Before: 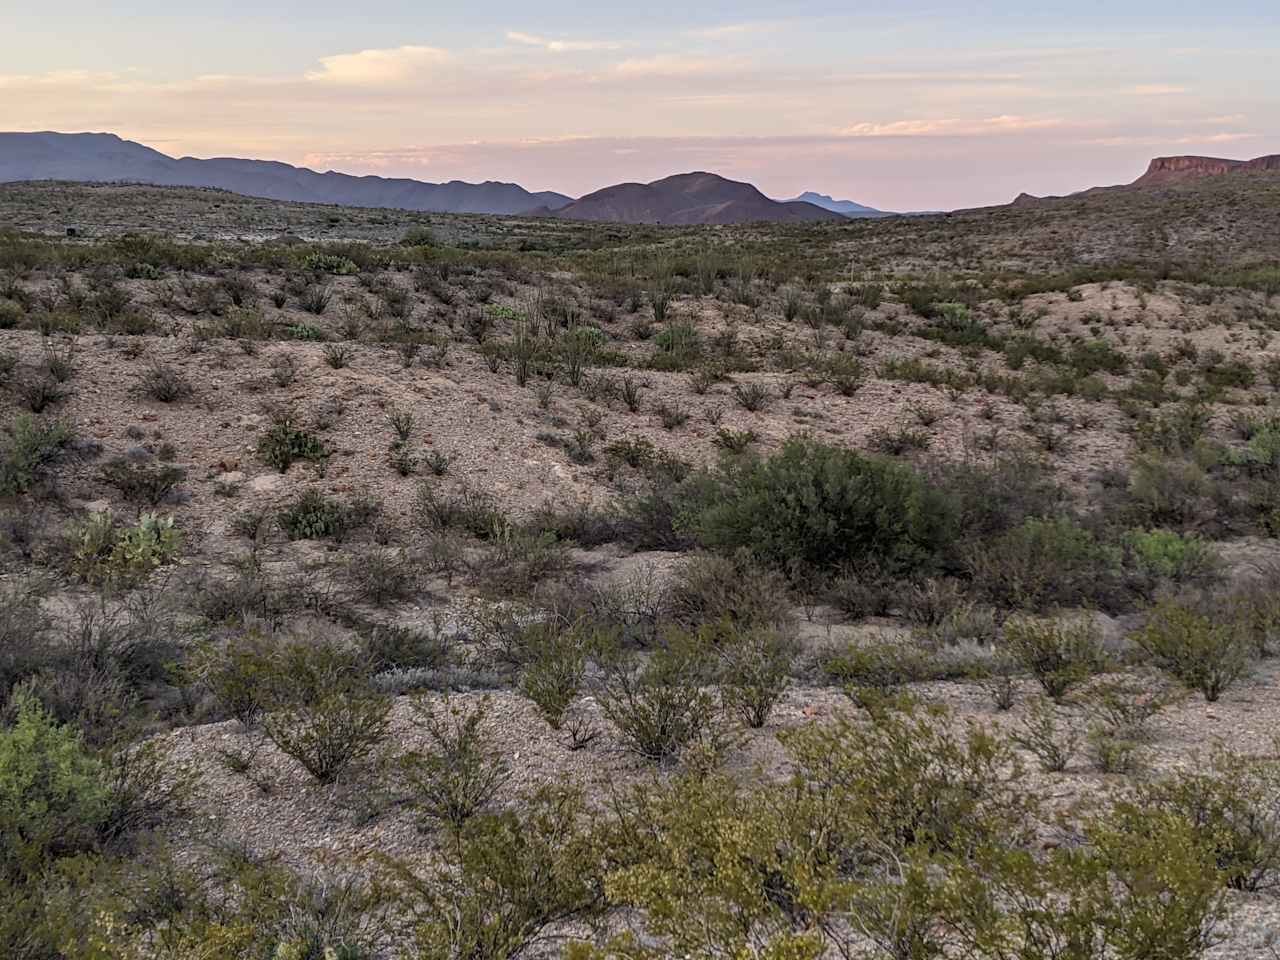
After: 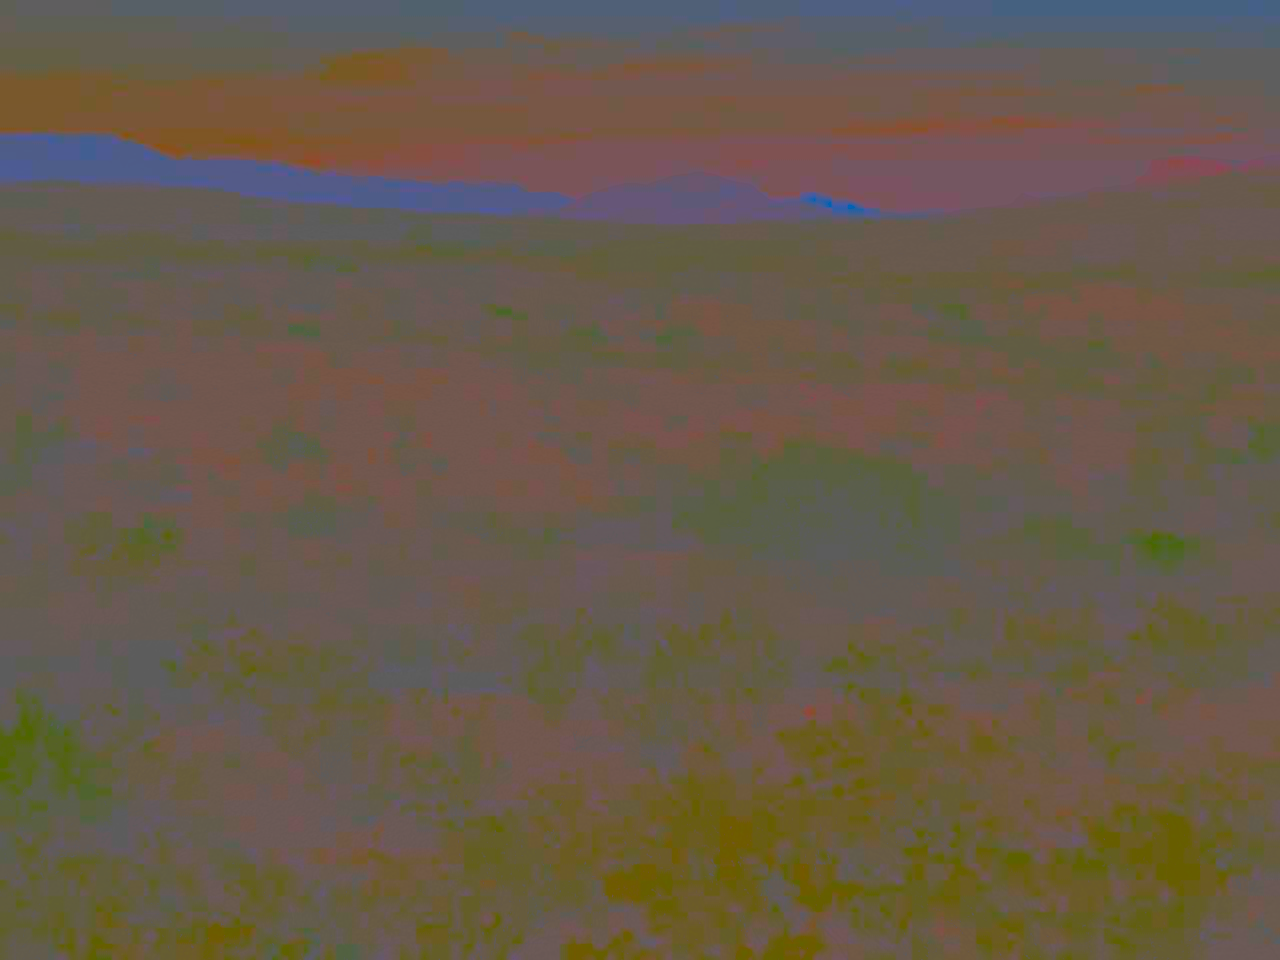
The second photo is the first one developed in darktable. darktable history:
tone equalizer: -8 EV -0.75 EV, -7 EV -0.7 EV, -6 EV -0.6 EV, -5 EV -0.4 EV, -3 EV 0.4 EV, -2 EV 0.6 EV, -1 EV 0.7 EV, +0 EV 0.75 EV, edges refinement/feathering 500, mask exposure compensation -1.57 EV, preserve details no
local contrast: on, module defaults
contrast brightness saturation: contrast -0.99, brightness -0.17, saturation 0.75
sharpen: on, module defaults
